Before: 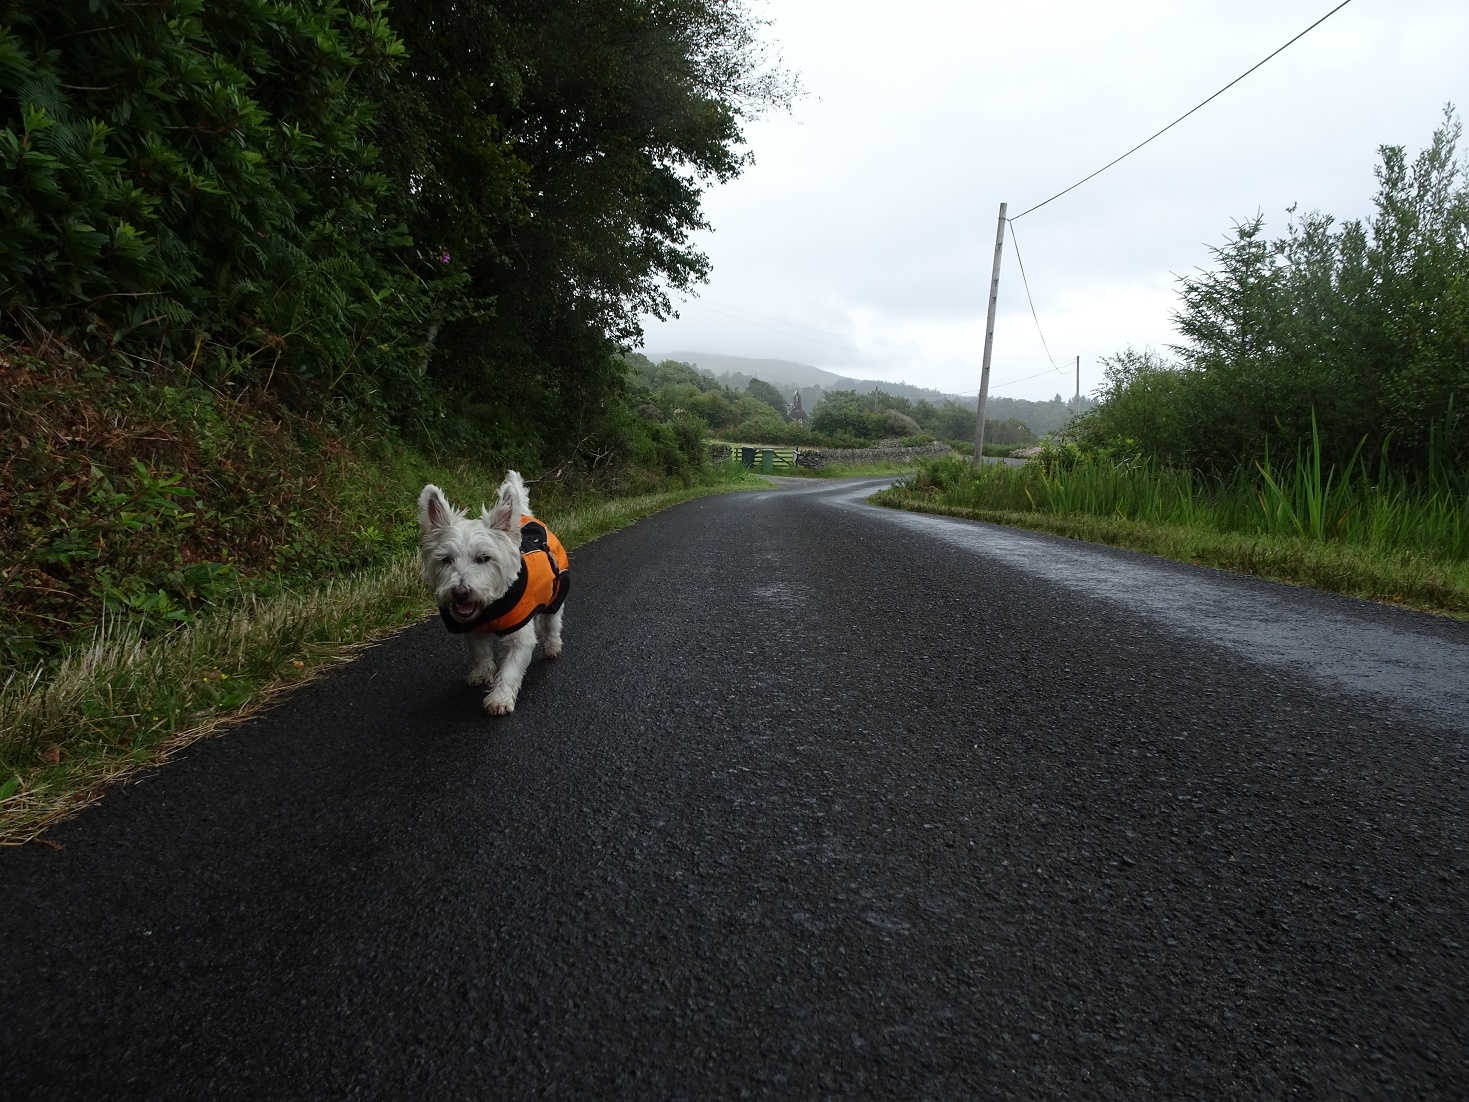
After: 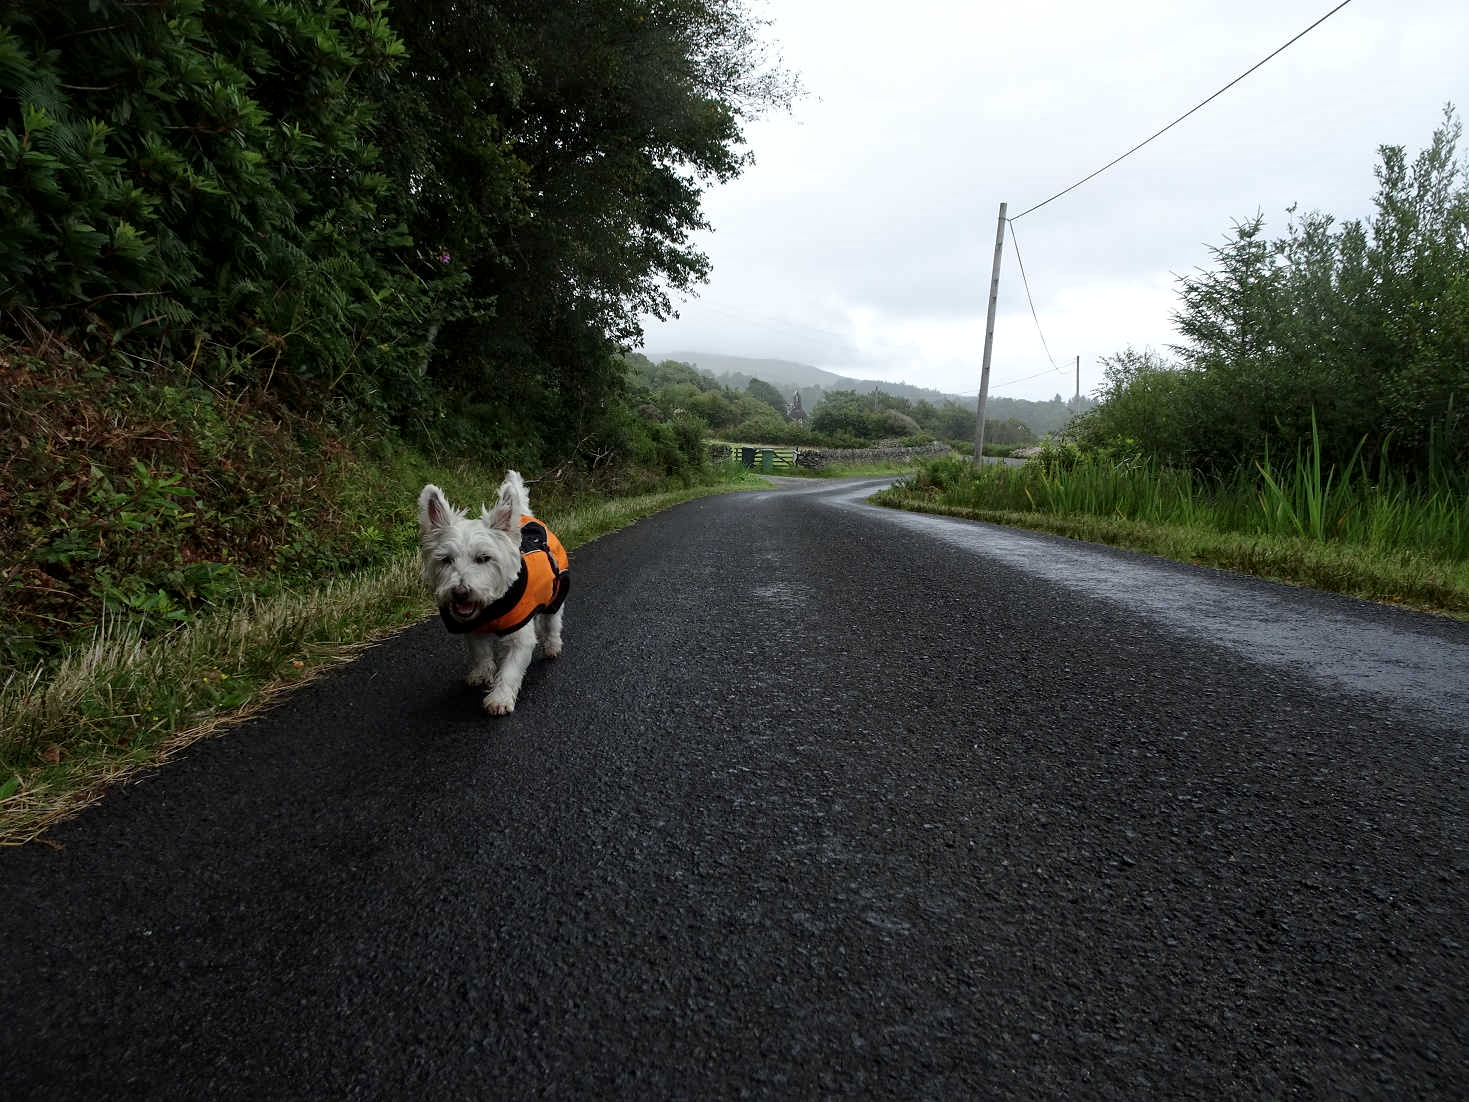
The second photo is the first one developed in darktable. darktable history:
local contrast: mode bilateral grid, contrast 19, coarseness 50, detail 132%, midtone range 0.2
